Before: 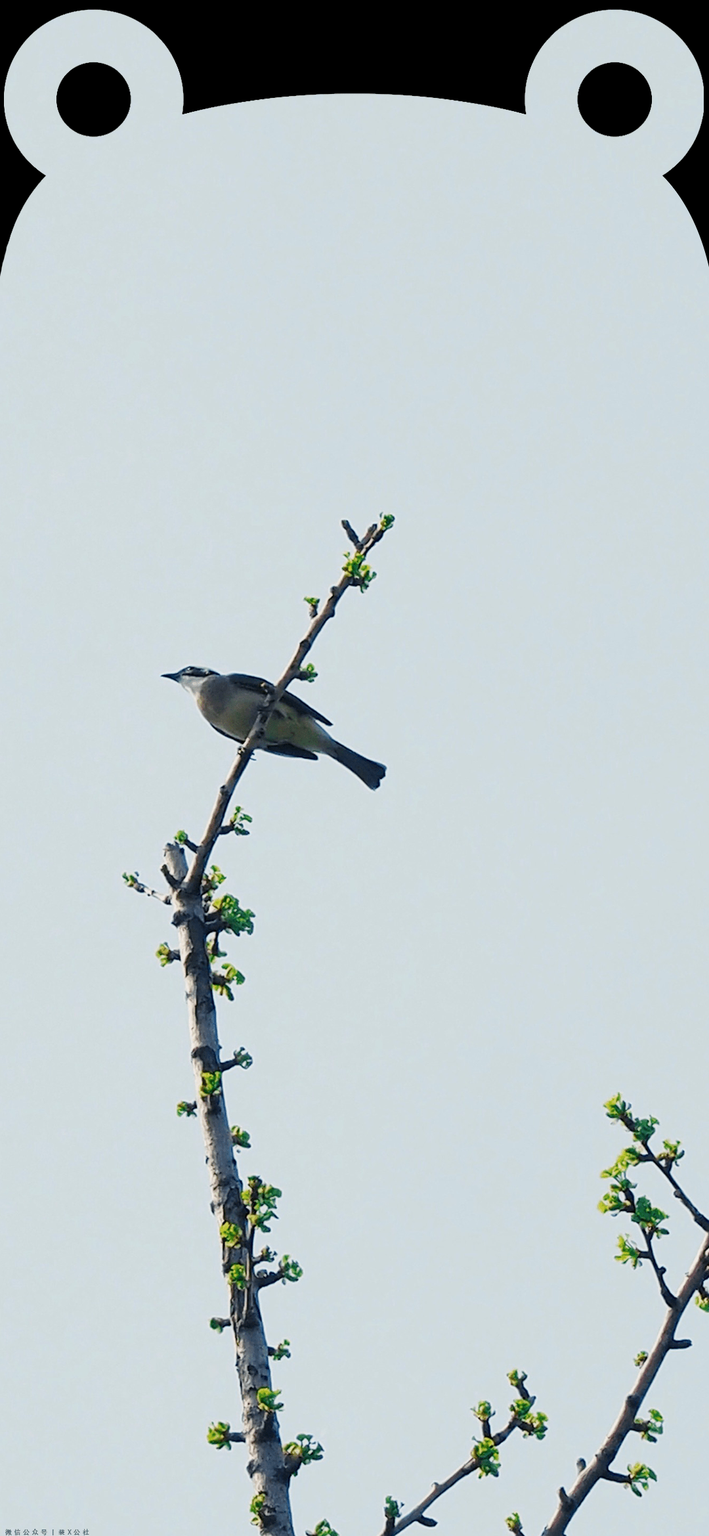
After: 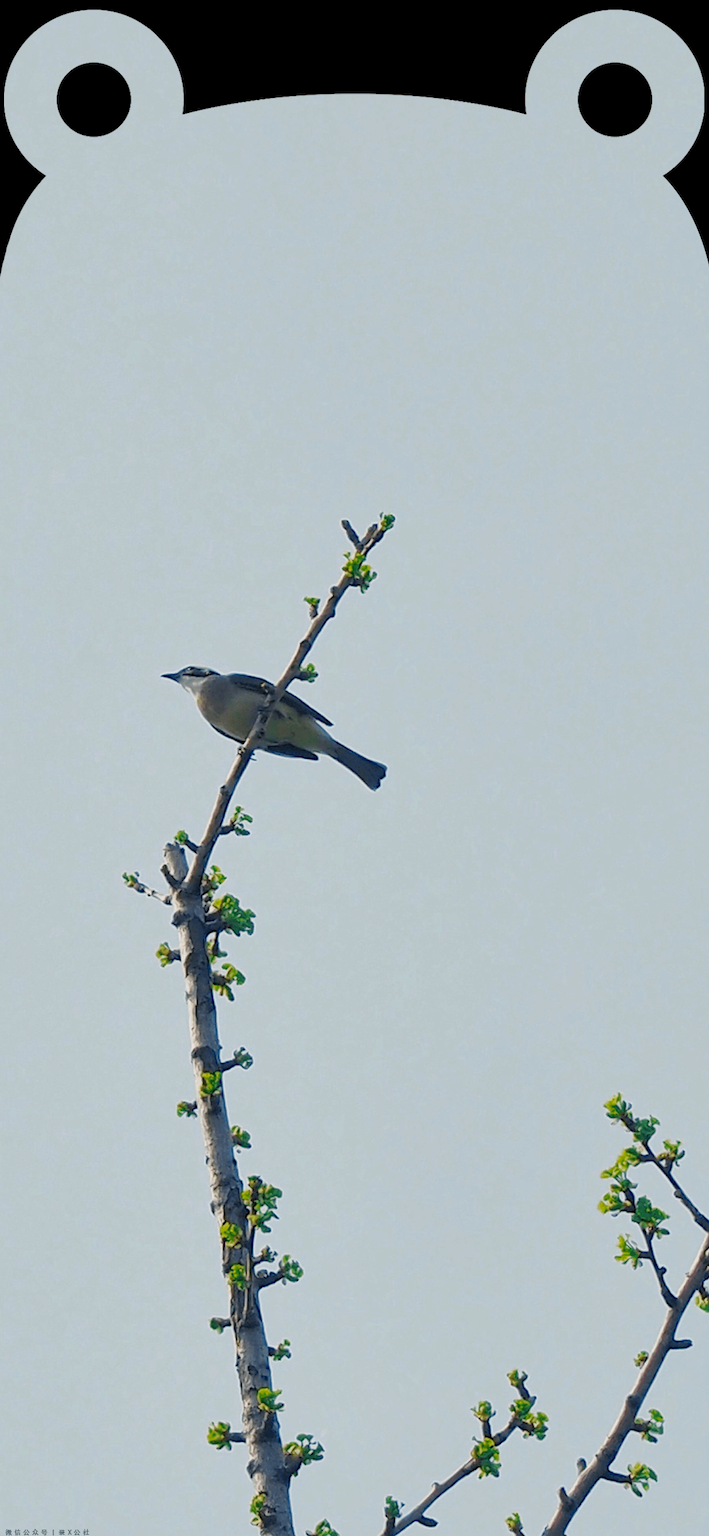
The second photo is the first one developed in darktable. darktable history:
shadows and highlights: on, module defaults
color correction: highlights a* 0.003, highlights b* -0.283
